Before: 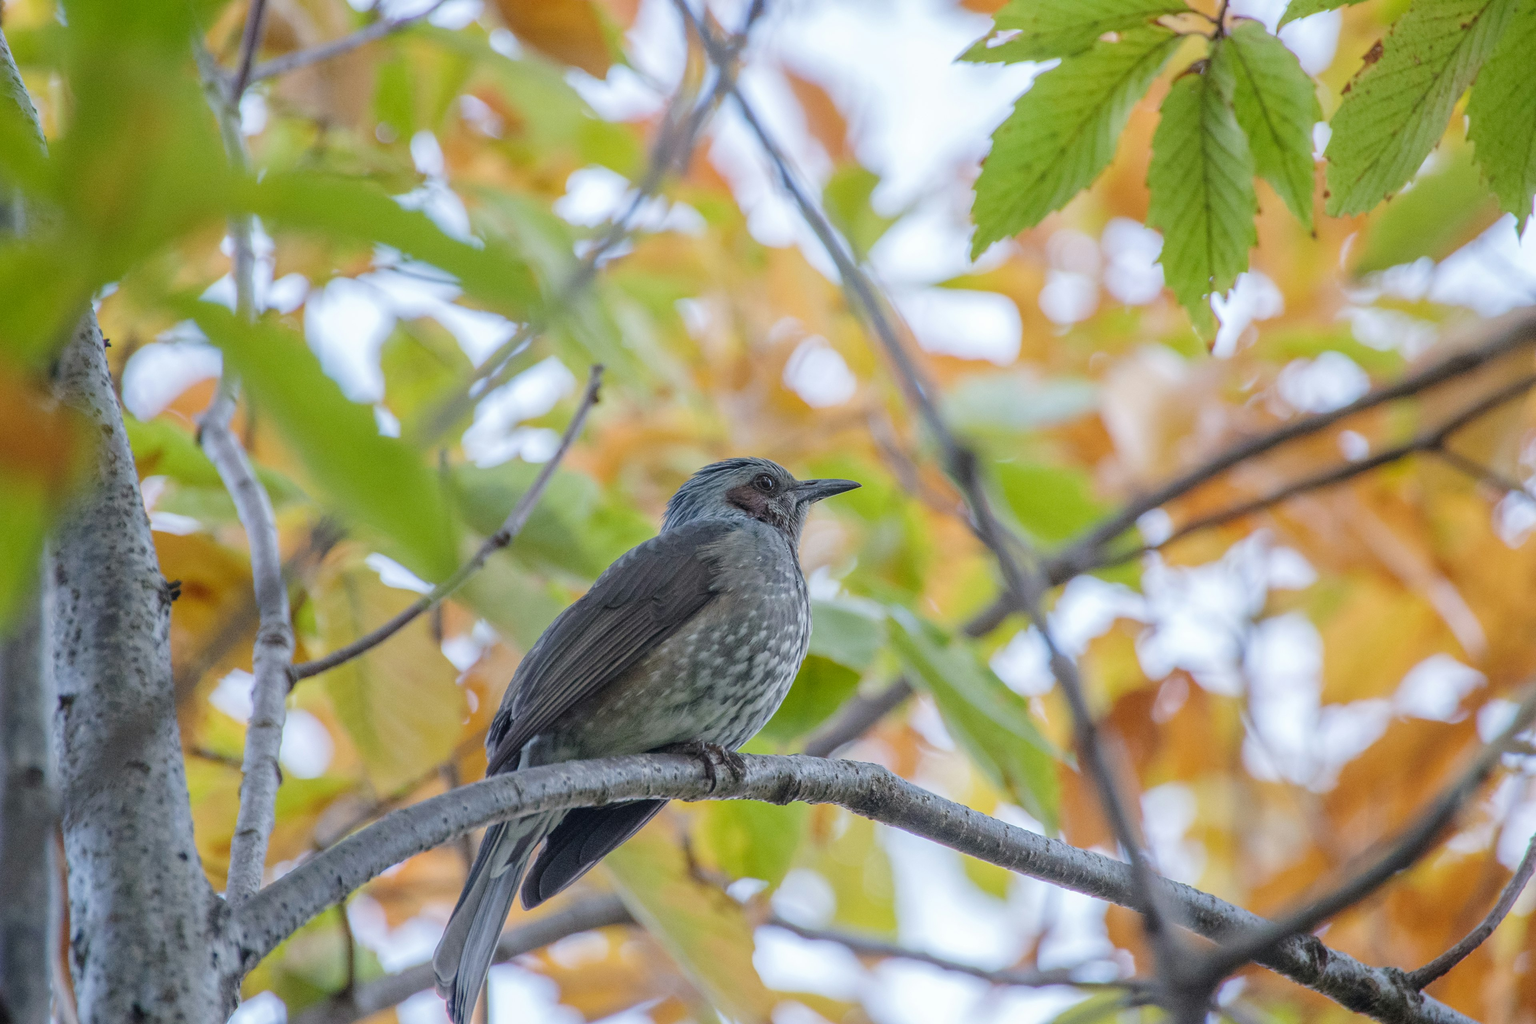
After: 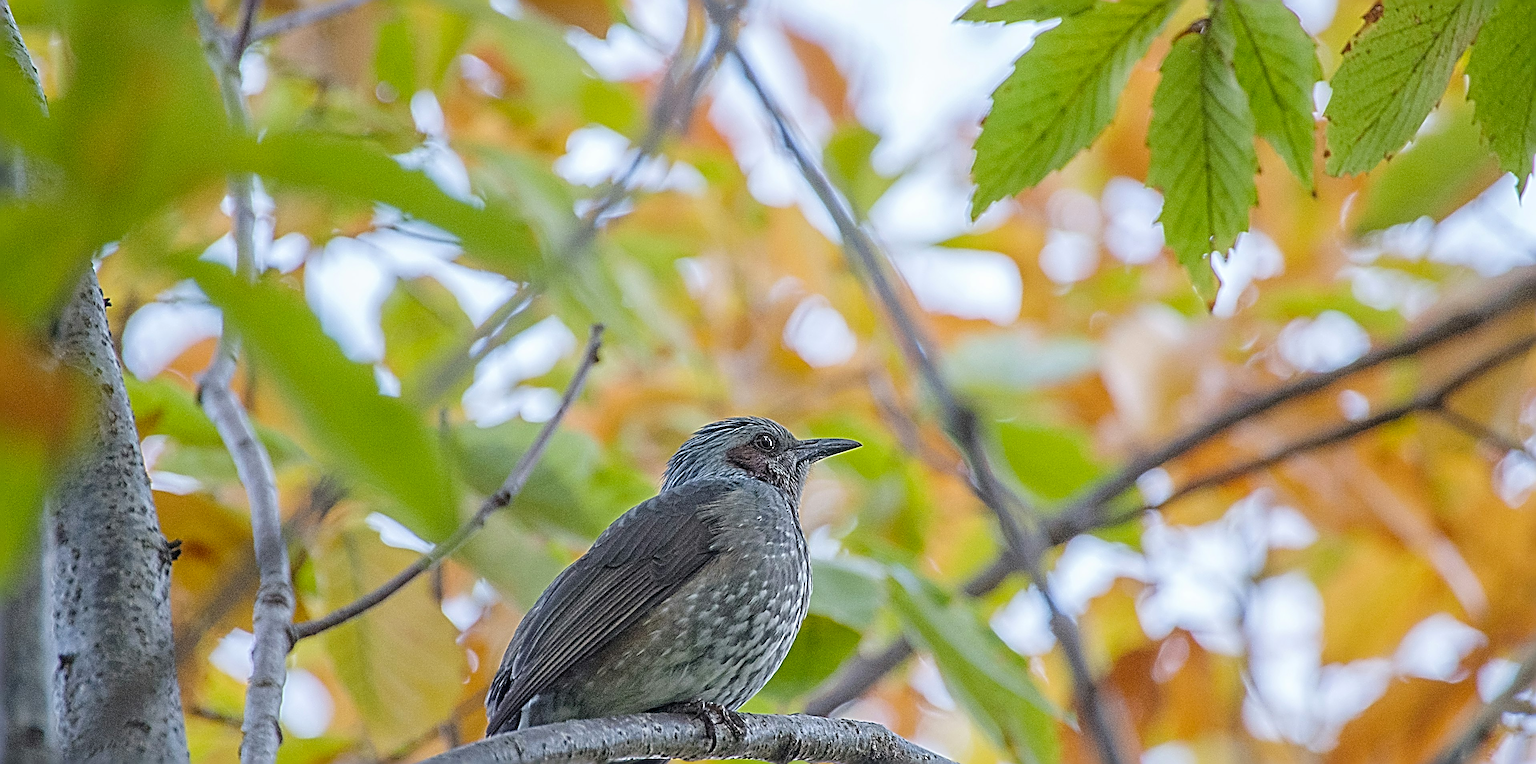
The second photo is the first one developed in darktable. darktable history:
color balance rgb: perceptual saturation grading › global saturation 9.619%
sharpen: radius 4.02, amount 1.991
crop: top 4.013%, bottom 21.37%
